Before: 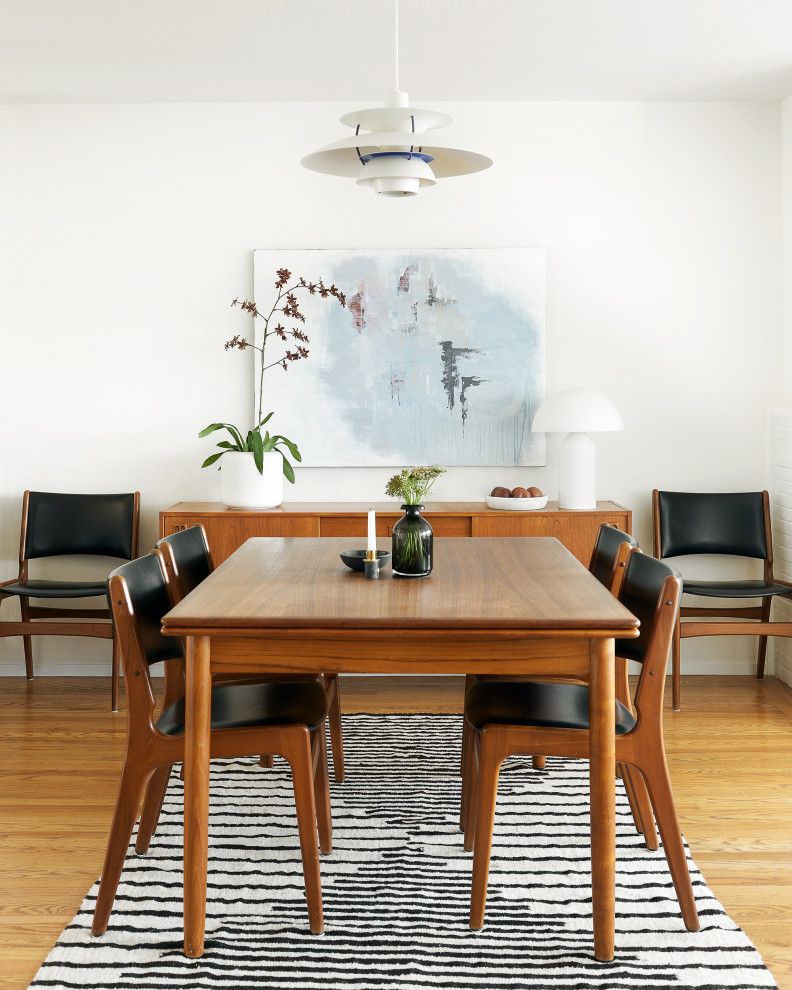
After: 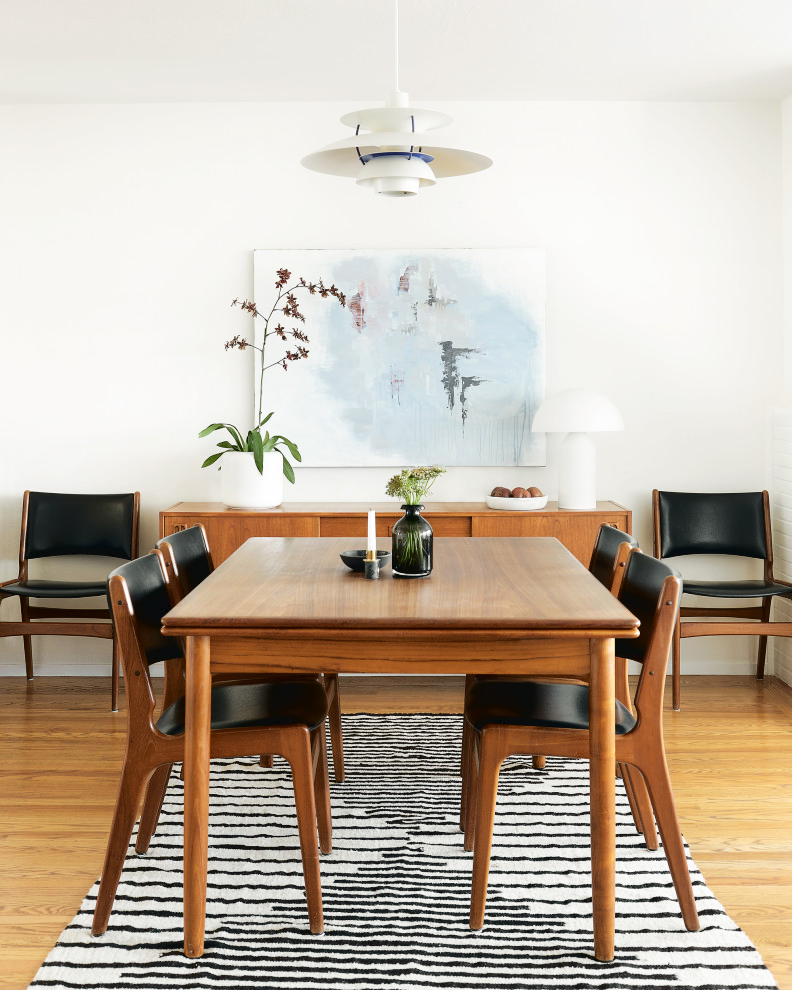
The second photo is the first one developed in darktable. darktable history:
tone curve: curves: ch0 [(0, 0) (0.003, 0.031) (0.011, 0.031) (0.025, 0.03) (0.044, 0.035) (0.069, 0.054) (0.1, 0.081) (0.136, 0.11) (0.177, 0.147) (0.224, 0.209) (0.277, 0.283) (0.335, 0.369) (0.399, 0.44) (0.468, 0.517) (0.543, 0.601) (0.623, 0.684) (0.709, 0.766) (0.801, 0.846) (0.898, 0.927) (1, 1)], color space Lab, independent channels, preserve colors none
